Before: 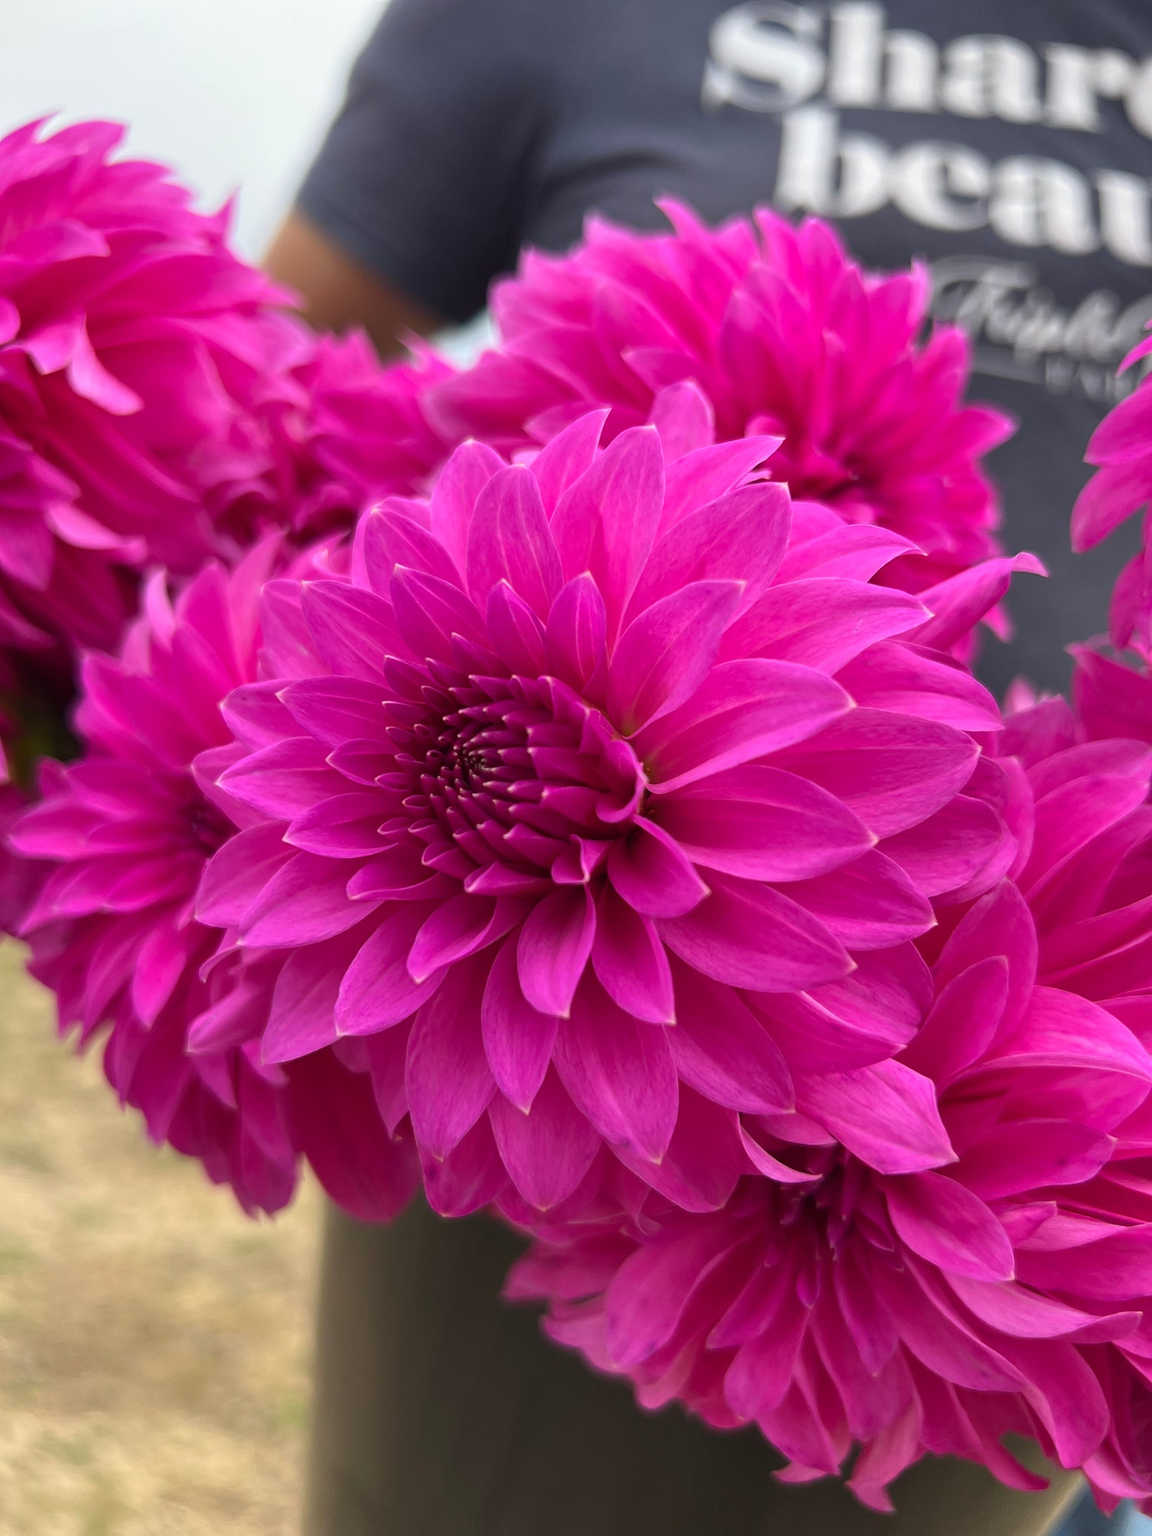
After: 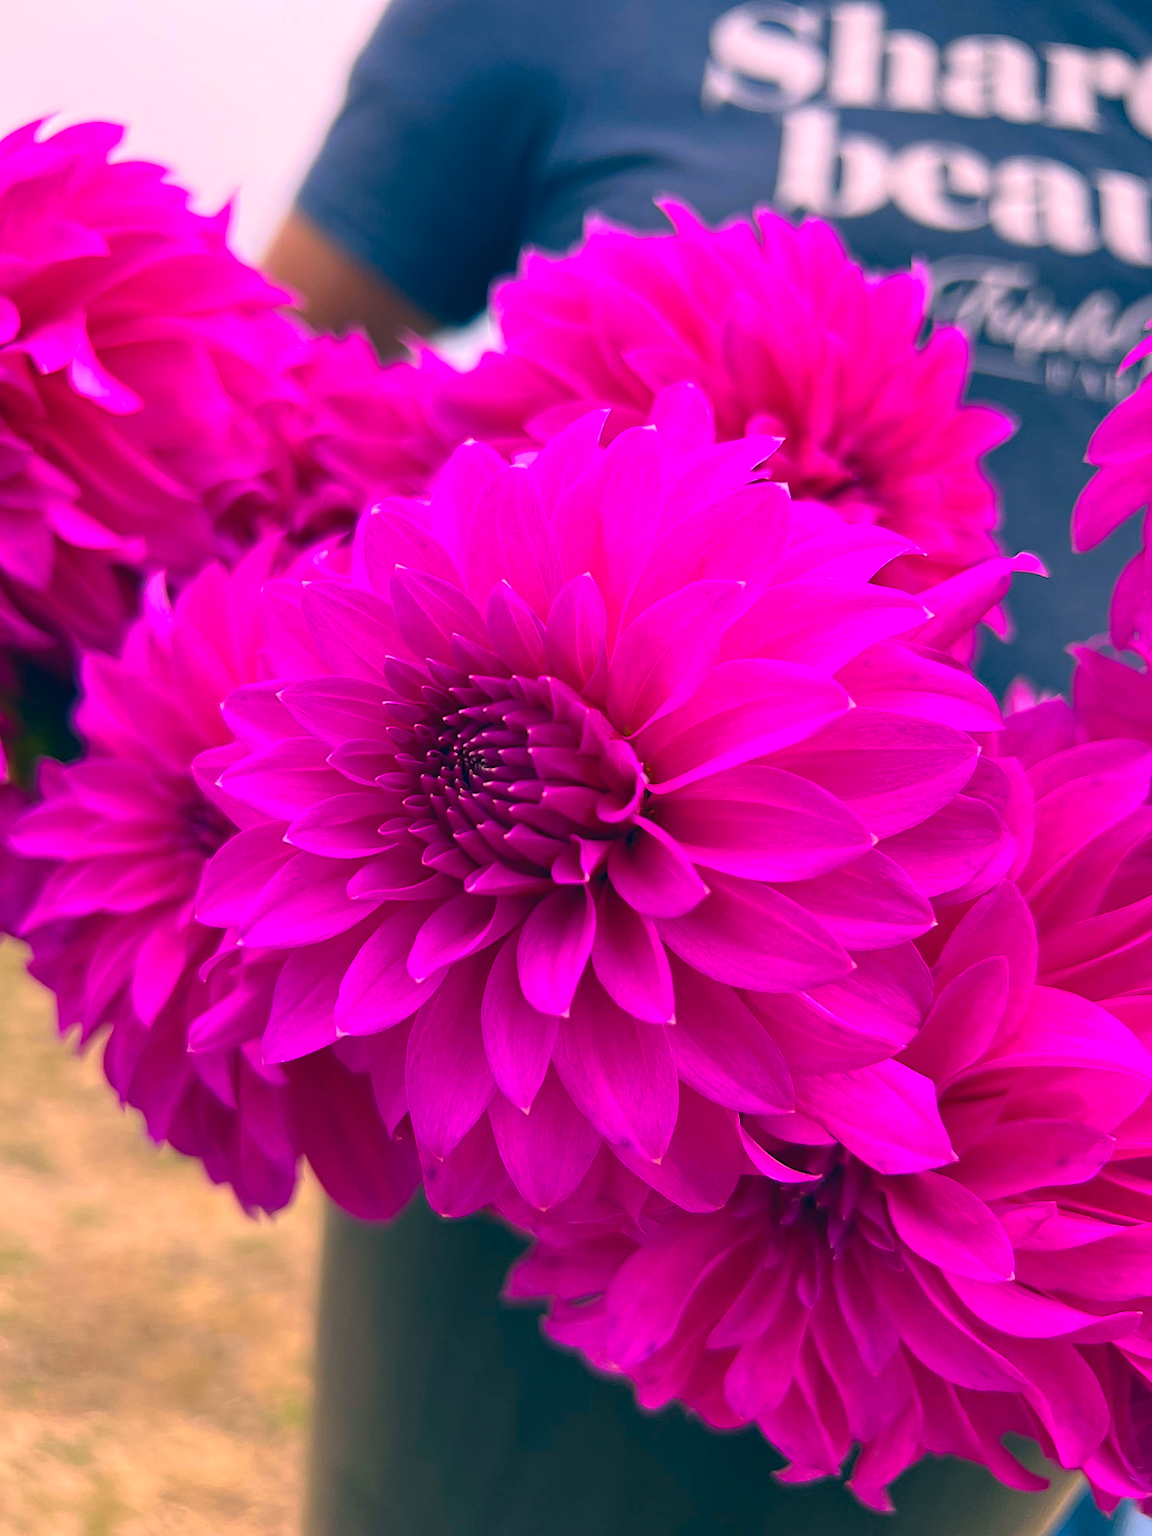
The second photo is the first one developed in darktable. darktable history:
sharpen: on, module defaults
color correction: highlights a* 17.04, highlights b* 0.344, shadows a* -15.28, shadows b* -13.95, saturation 1.46
